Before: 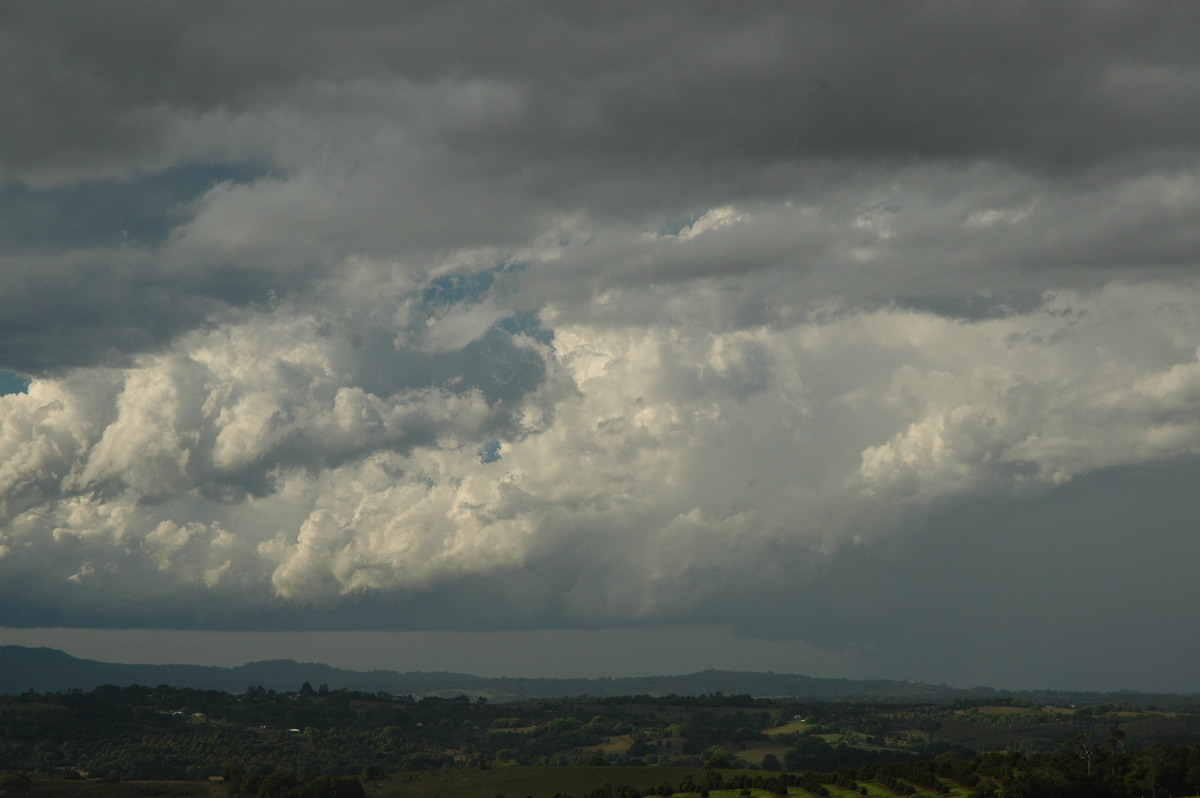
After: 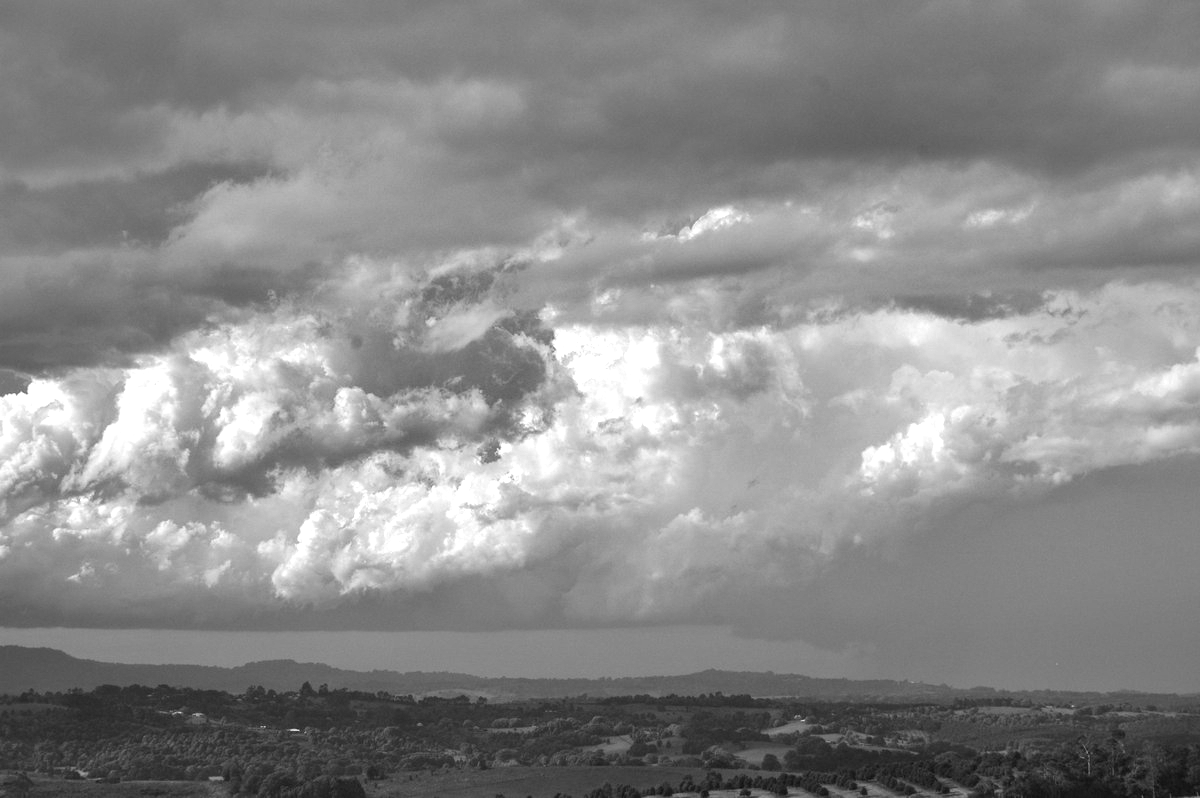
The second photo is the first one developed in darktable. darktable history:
exposure: exposure 1.15 EV, compensate highlight preservation false
shadows and highlights: shadows 60, highlights -60.23, soften with gaussian
local contrast: highlights 100%, shadows 100%, detail 120%, midtone range 0.2
monochrome: on, module defaults
